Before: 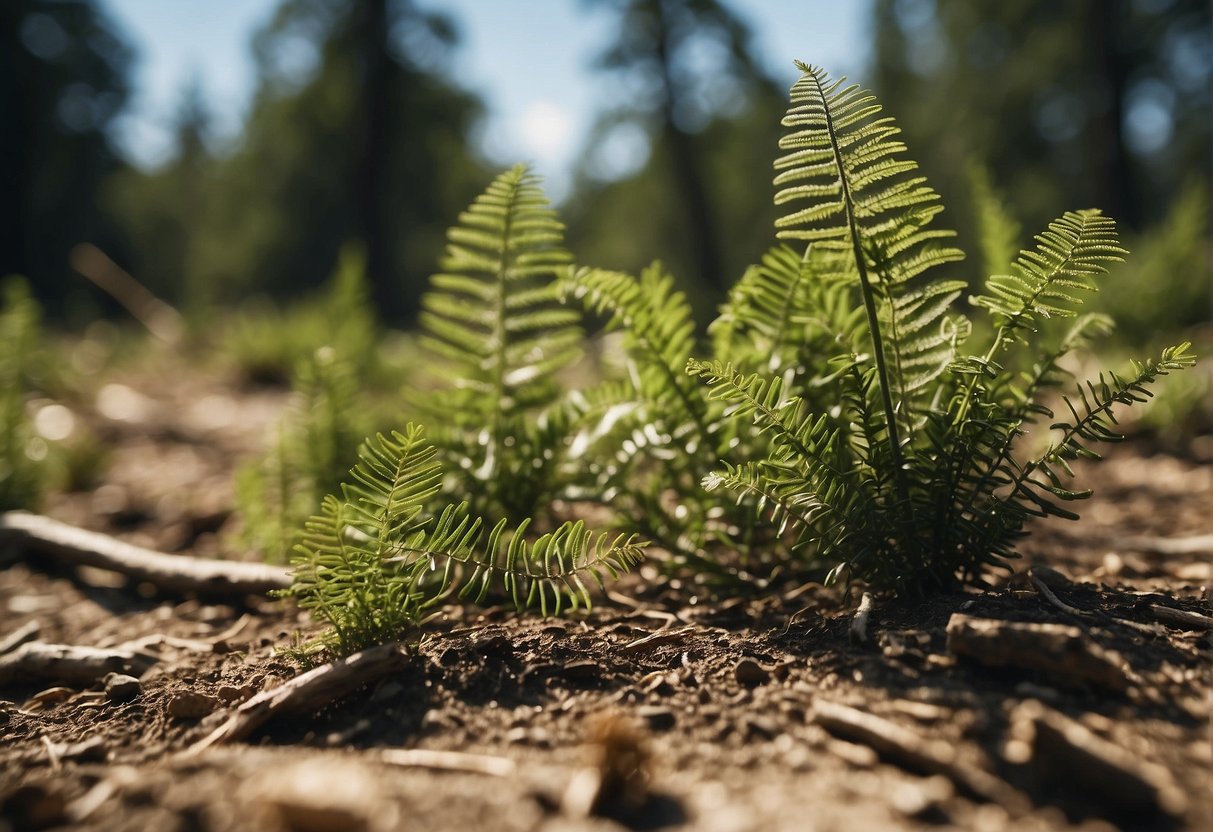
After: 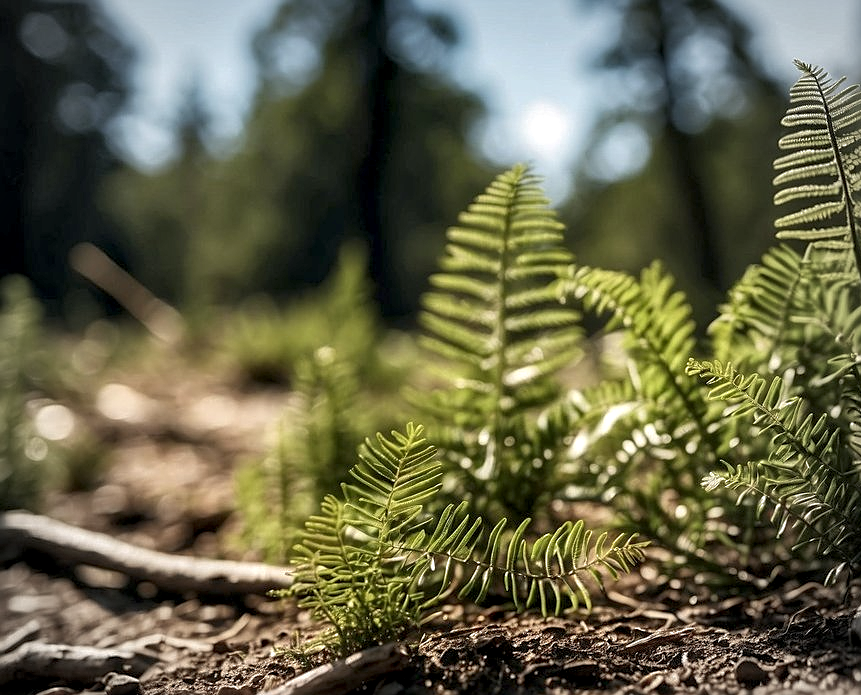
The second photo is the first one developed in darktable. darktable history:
shadows and highlights: on, module defaults
exposure: exposure -0.016 EV, compensate exposure bias true, compensate highlight preservation false
crop: right 28.94%, bottom 16.45%
vignetting: fall-off start 66.93%, brightness -0.154, width/height ratio 1.009
sharpen: on, module defaults
local contrast: highlights 60%, shadows 63%, detail 160%
